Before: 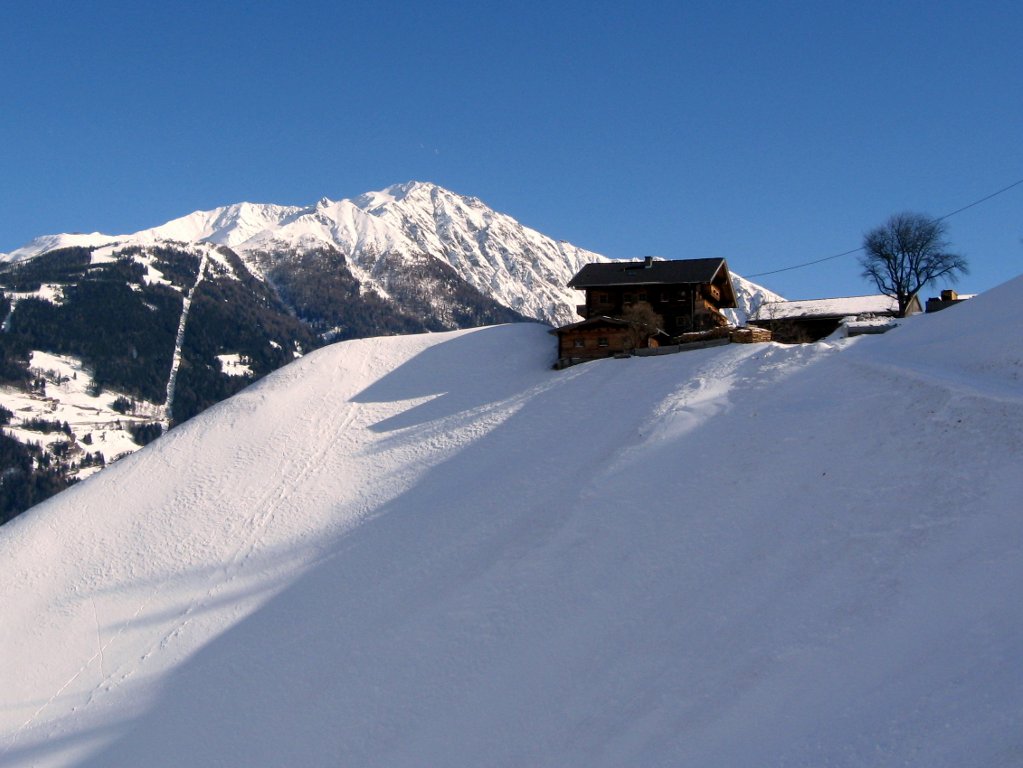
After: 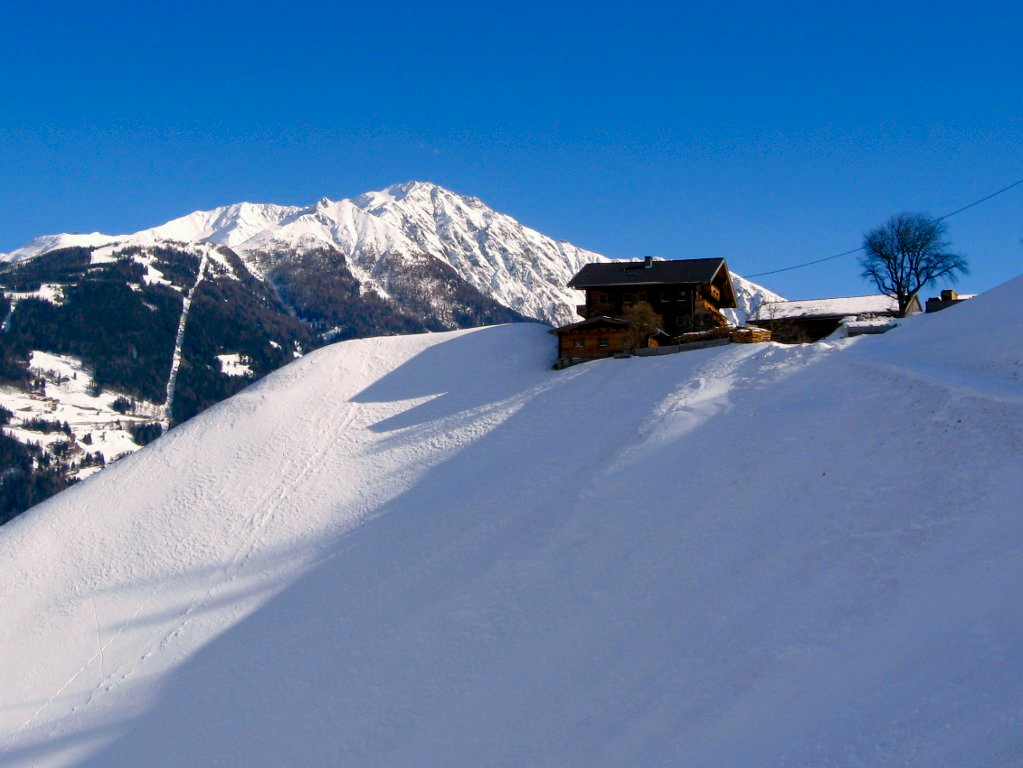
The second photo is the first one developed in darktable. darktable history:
white balance: red 0.988, blue 1.017
color balance rgb: perceptual saturation grading › global saturation 20%, perceptual saturation grading › highlights -25%, perceptual saturation grading › shadows 50%
vibrance: on, module defaults
